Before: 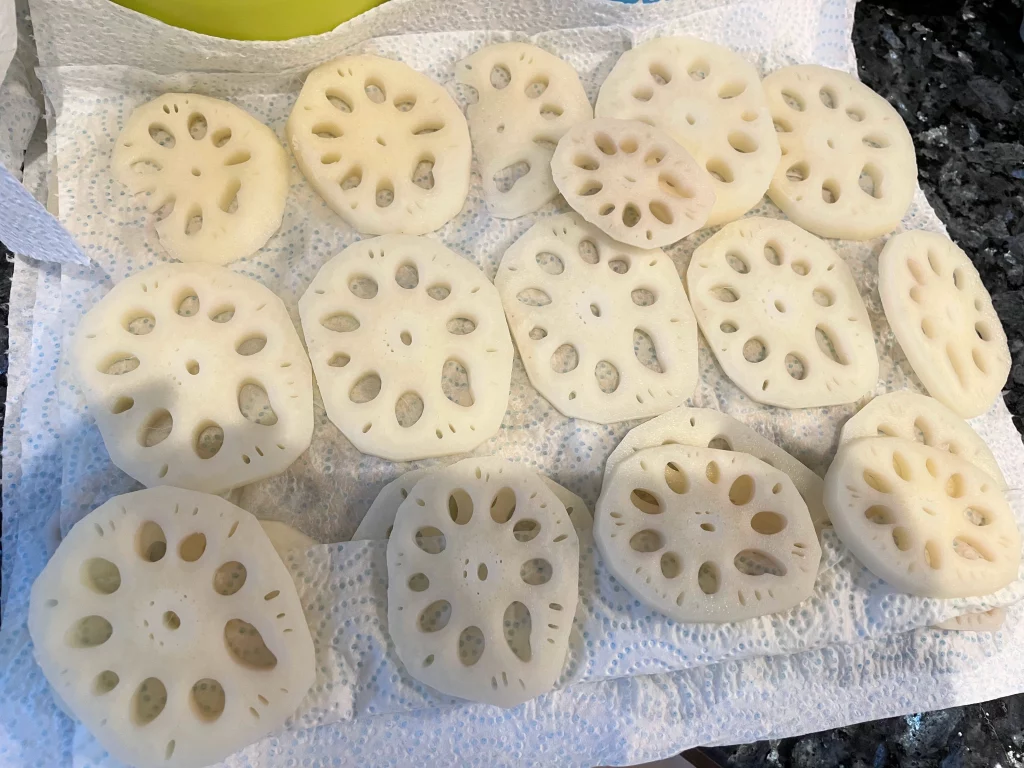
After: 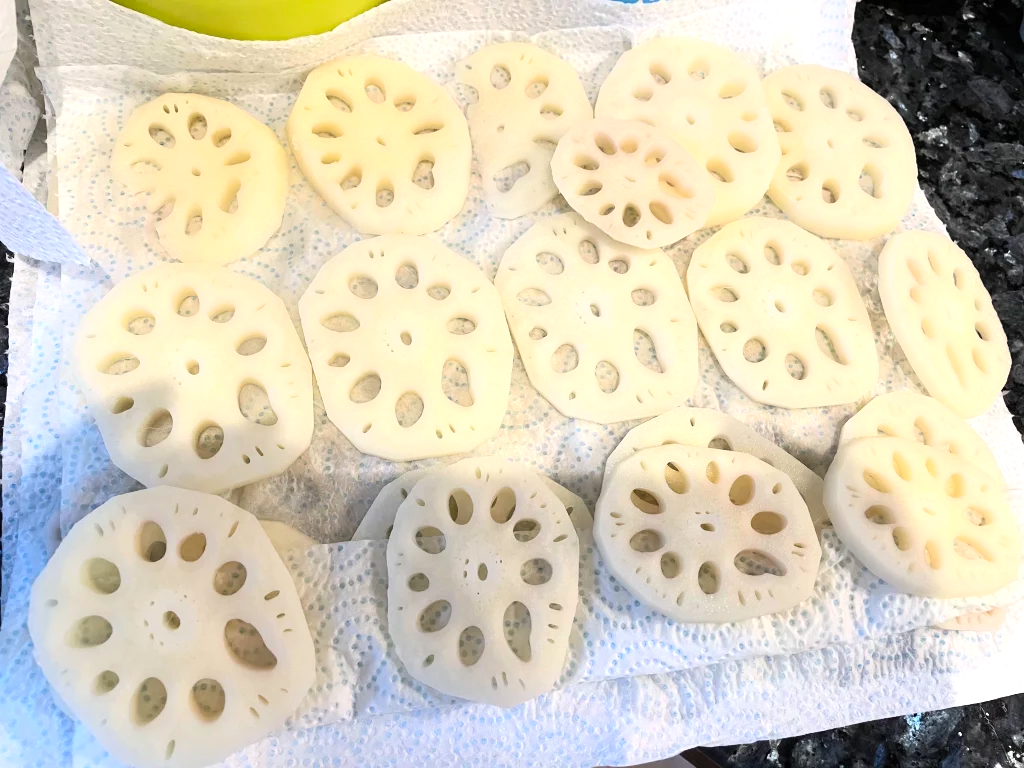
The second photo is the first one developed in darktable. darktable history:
sharpen: radius 2.883, amount 0.868, threshold 47.523
tone equalizer: -8 EV -0.417 EV, -7 EV -0.389 EV, -6 EV -0.333 EV, -5 EV -0.222 EV, -3 EV 0.222 EV, -2 EV 0.333 EV, -1 EV 0.389 EV, +0 EV 0.417 EV, edges refinement/feathering 500, mask exposure compensation -1.57 EV, preserve details no
contrast brightness saturation: contrast 0.2, brightness 0.16, saturation 0.22
